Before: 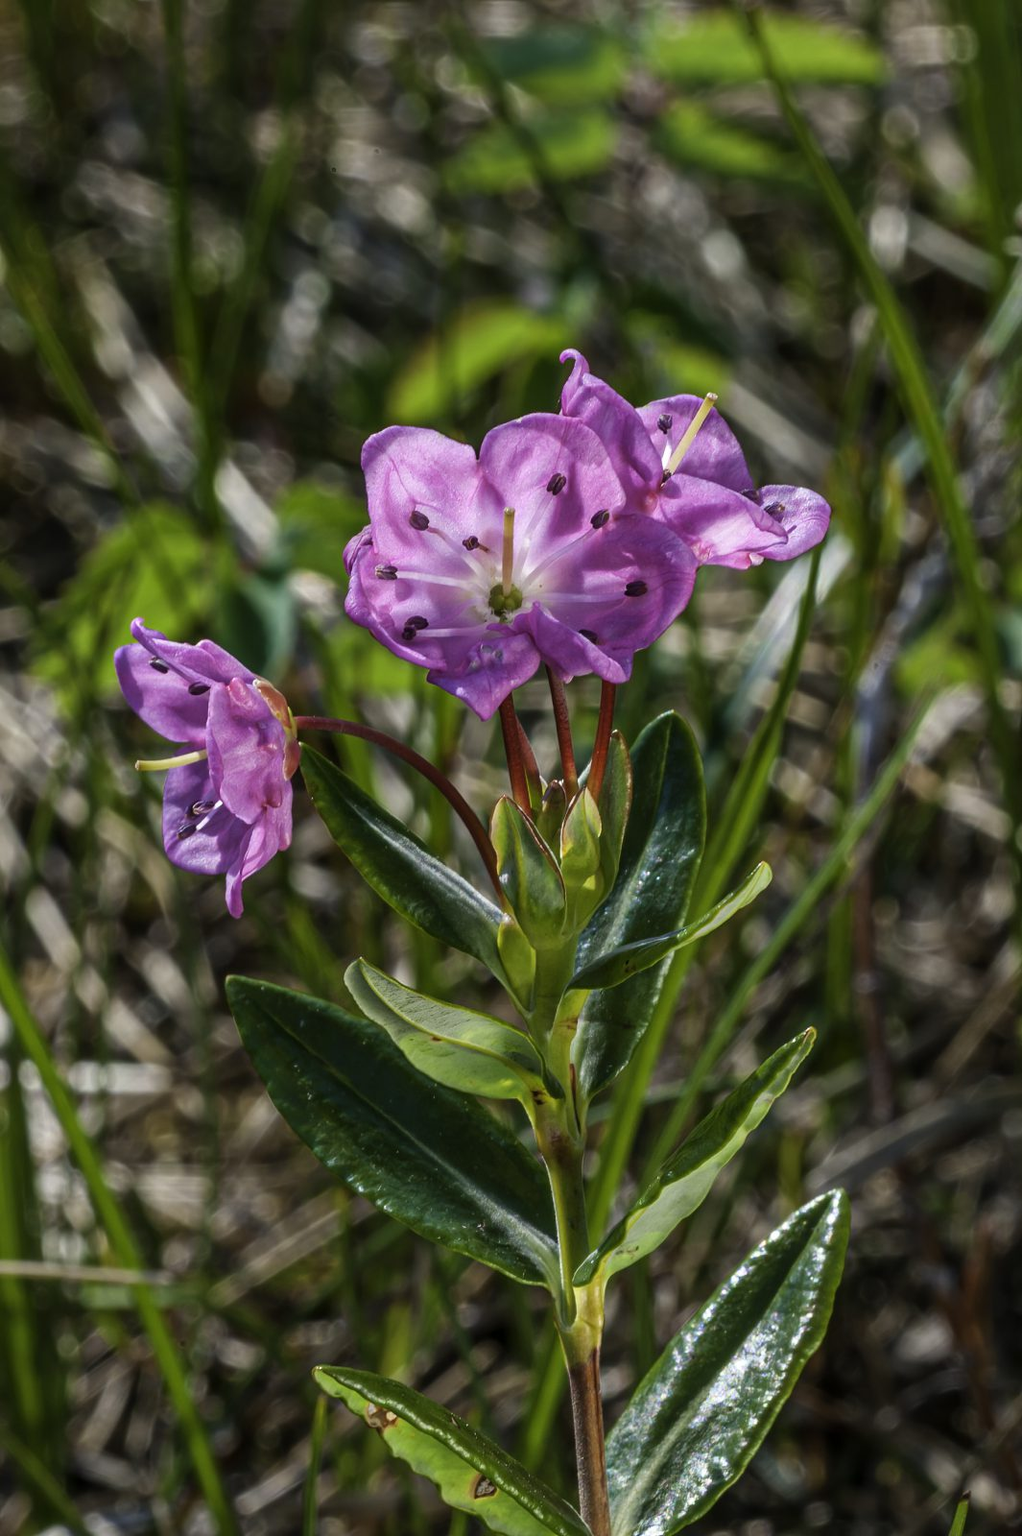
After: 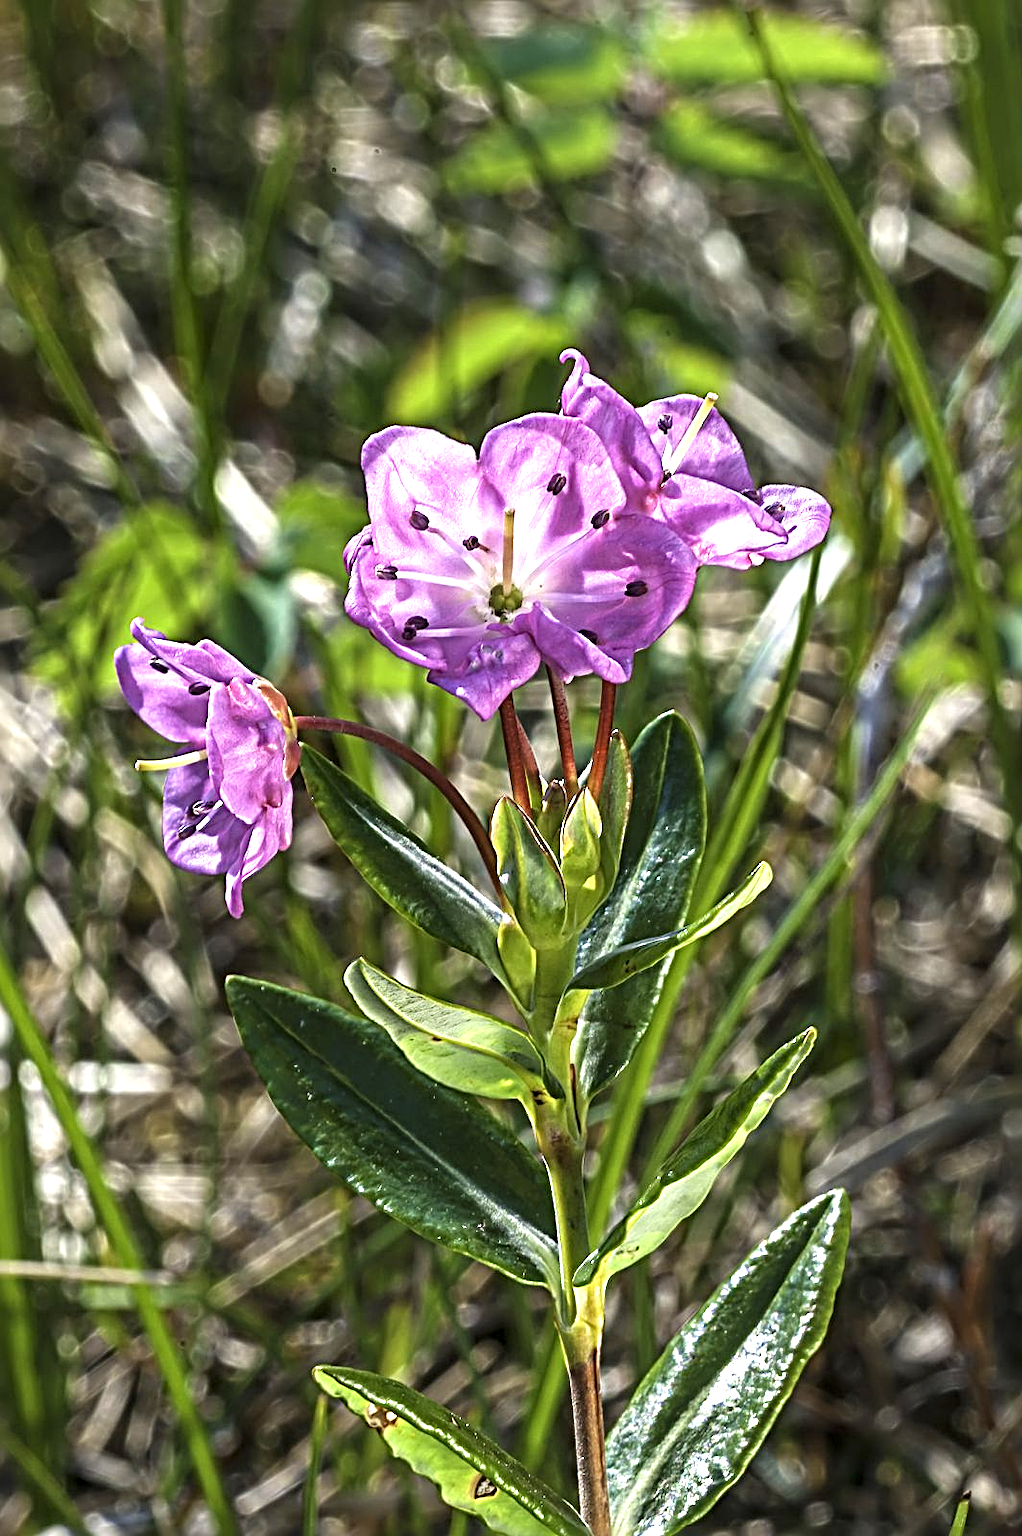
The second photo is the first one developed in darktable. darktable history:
exposure: black level correction 0, exposure 1.199 EV, compensate highlight preservation false
sharpen: radius 3.715, amount 0.923
